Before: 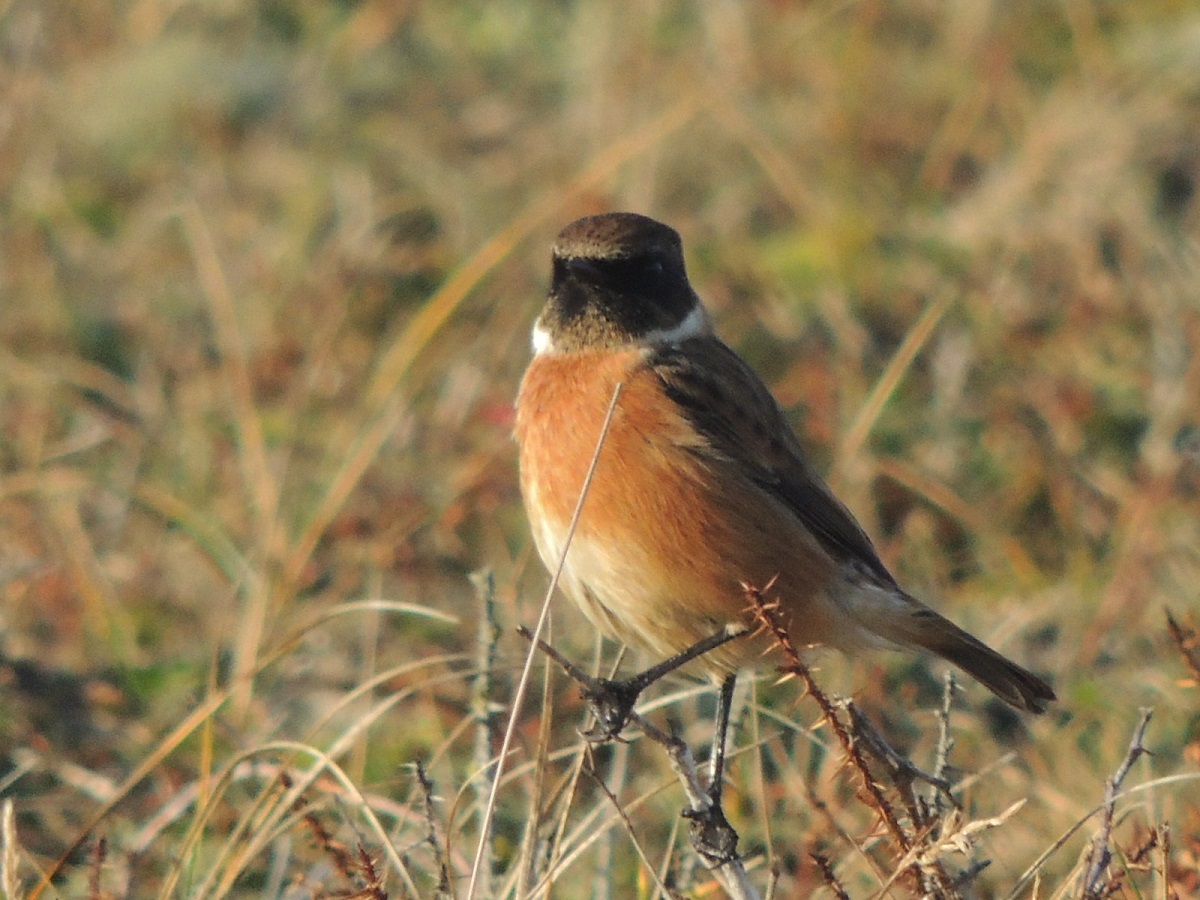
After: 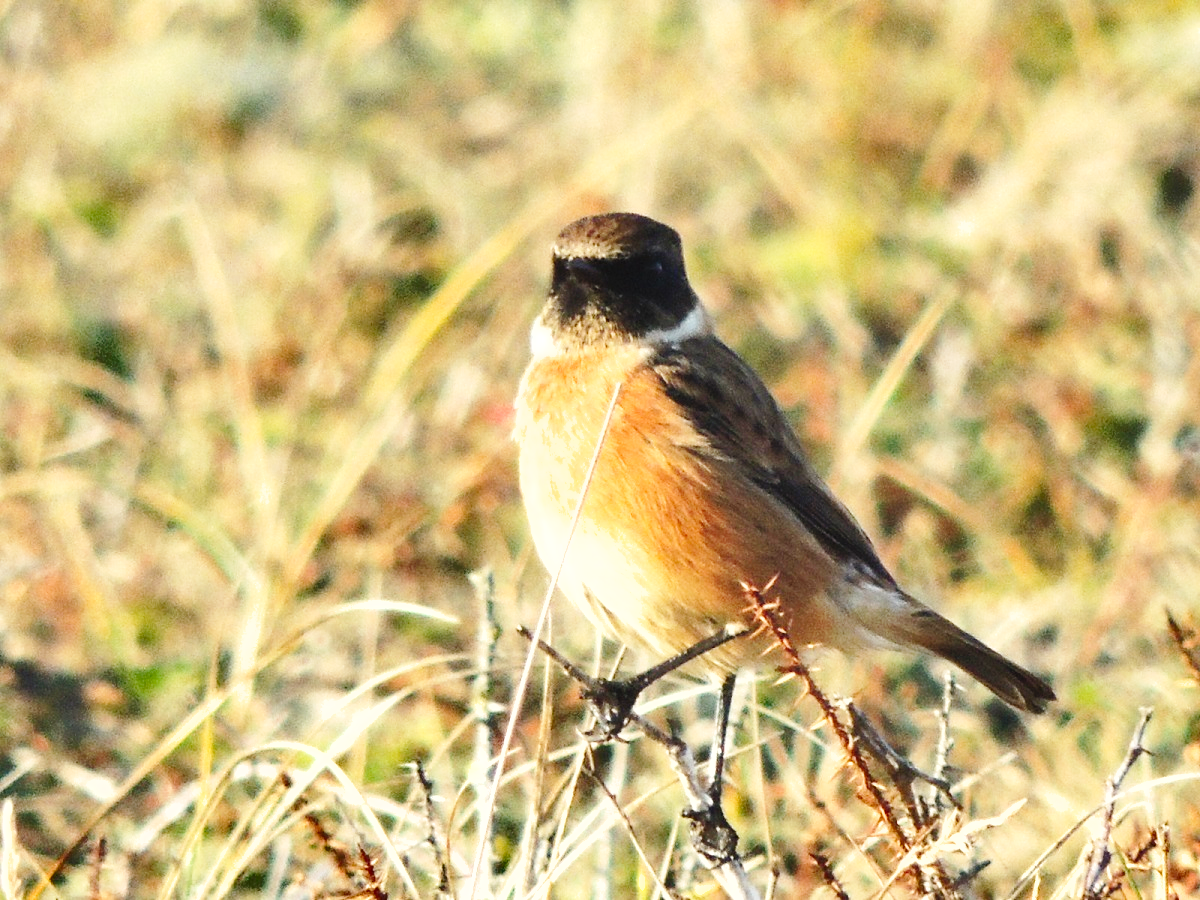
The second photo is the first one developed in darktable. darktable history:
base curve: curves: ch0 [(0, 0) (0.036, 0.025) (0.121, 0.166) (0.206, 0.329) (0.605, 0.79) (1, 1)], preserve colors none
shadows and highlights: low approximation 0.01, soften with gaussian
exposure: black level correction 0, exposure 0.9 EV, compensate exposure bias true, compensate highlight preservation false
